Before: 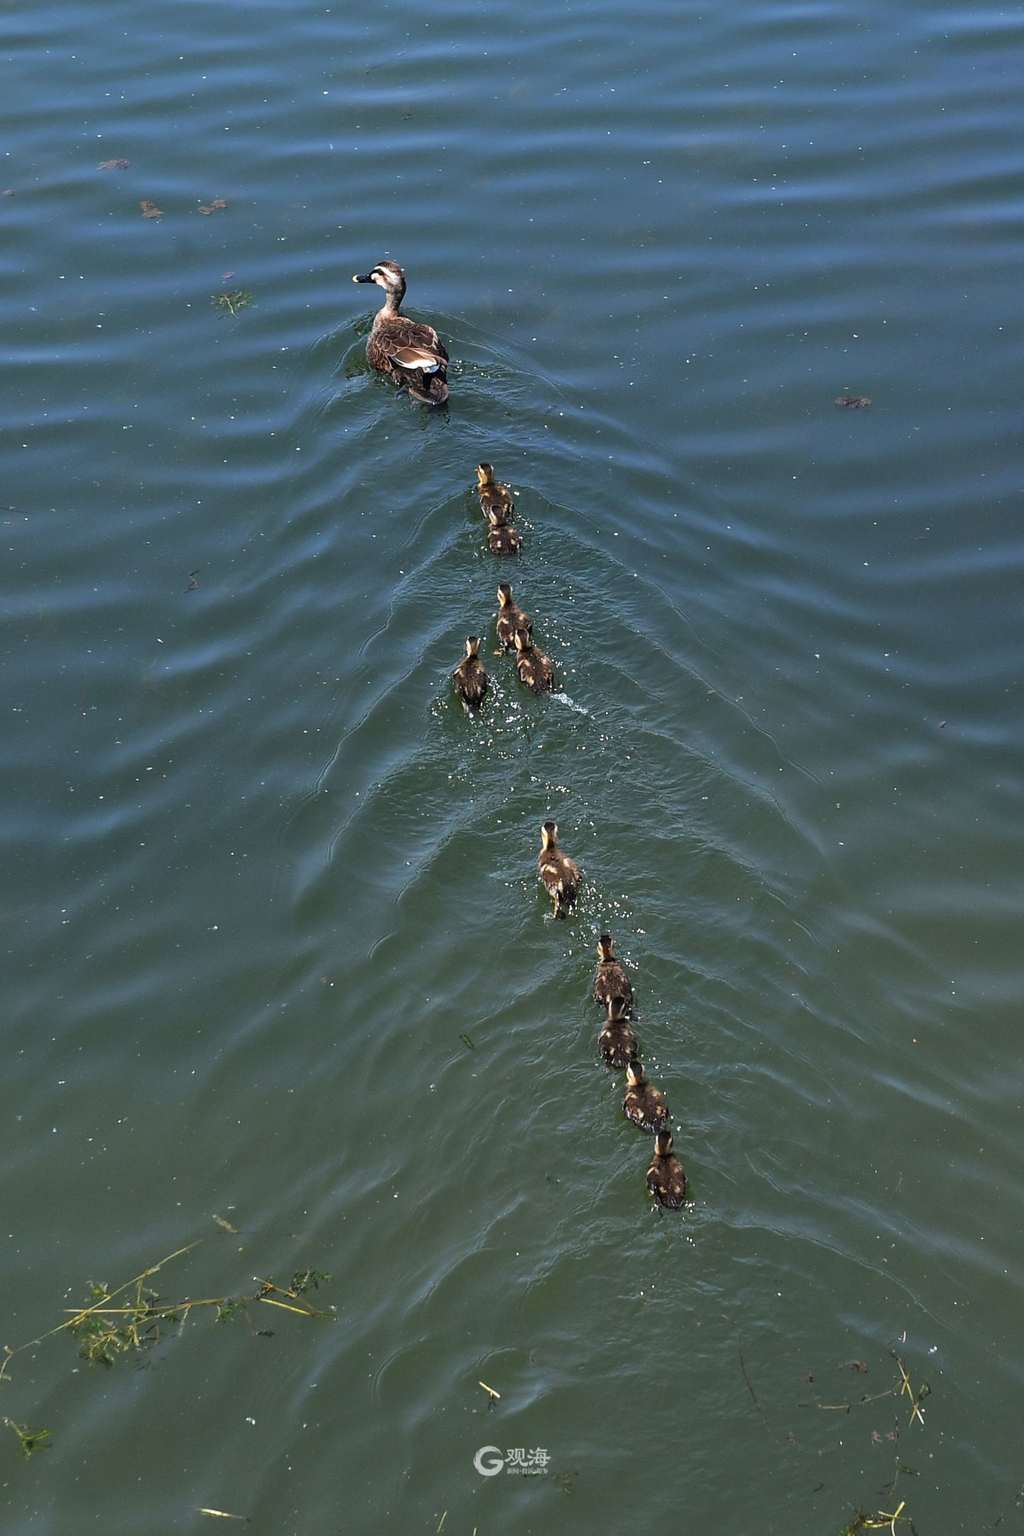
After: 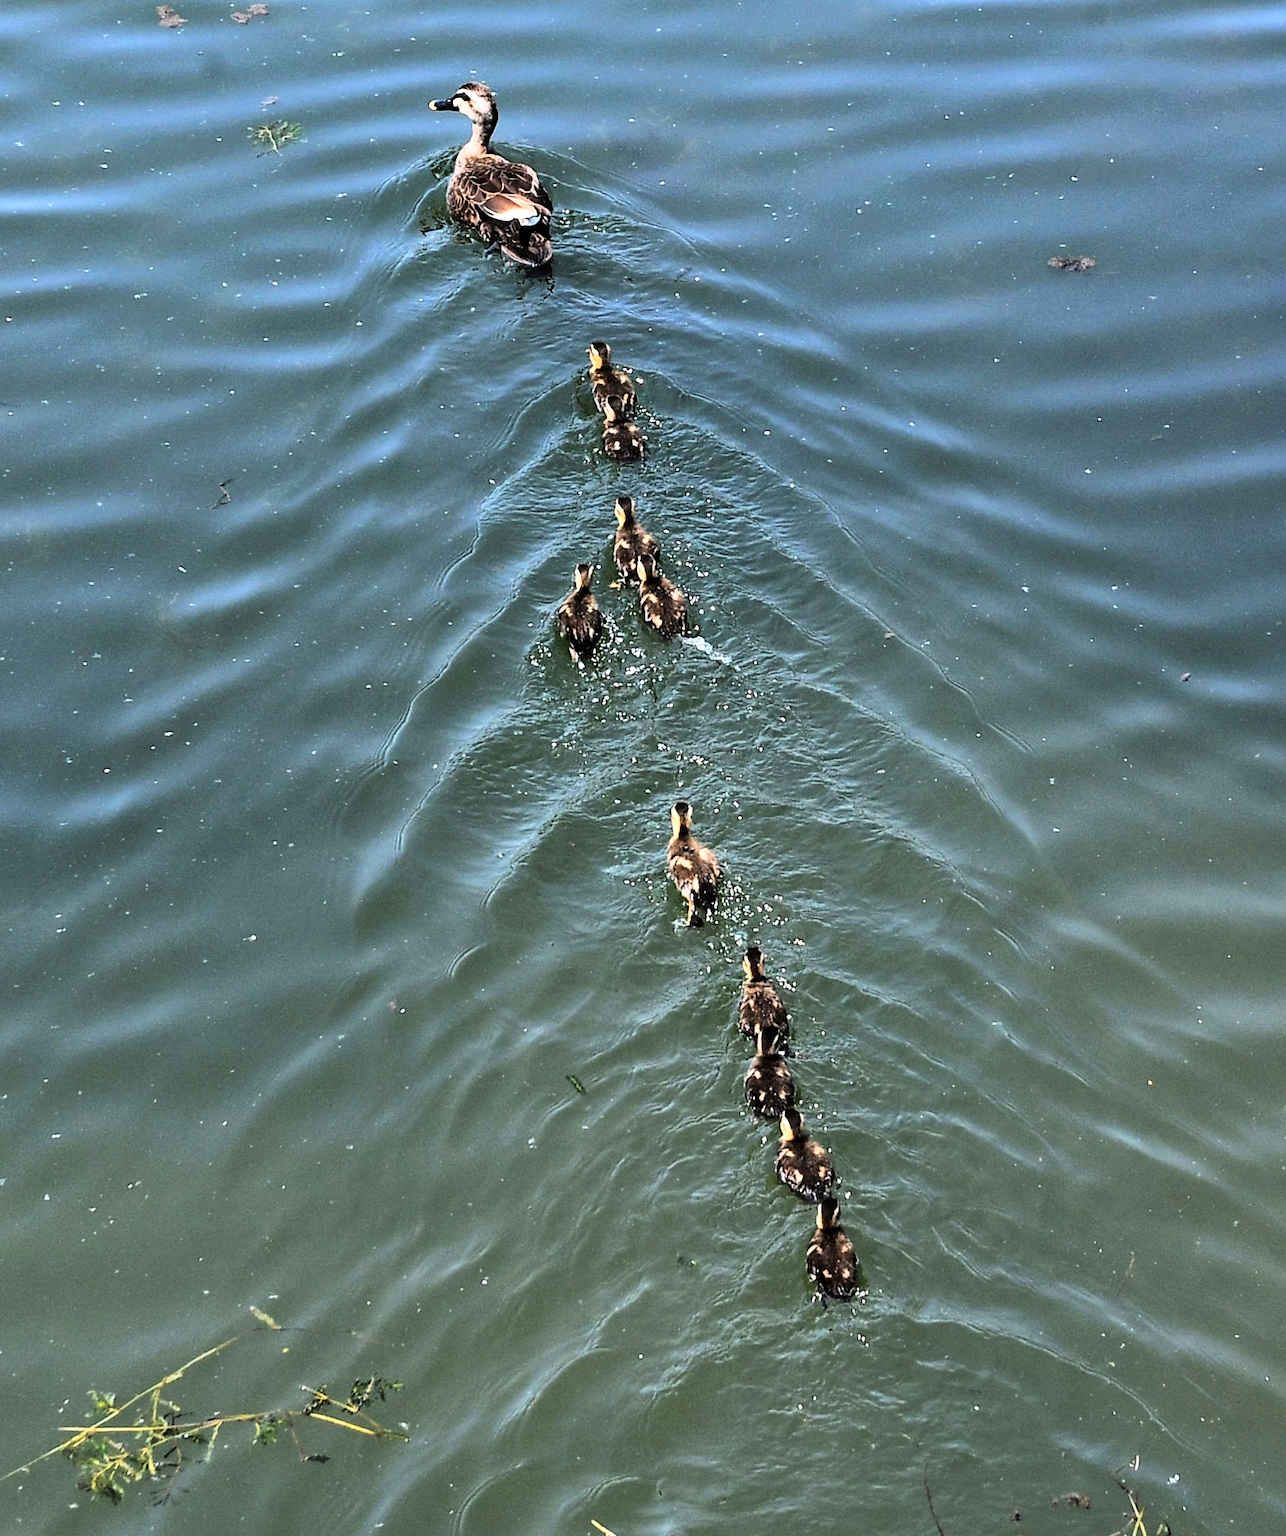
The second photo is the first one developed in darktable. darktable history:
crop and rotate: left 1.814%, top 12.818%, right 0.25%, bottom 9.225%
rgb curve: curves: ch0 [(0, 0) (0.21, 0.15) (0.24, 0.21) (0.5, 0.75) (0.75, 0.96) (0.89, 0.99) (1, 1)]; ch1 [(0, 0.02) (0.21, 0.13) (0.25, 0.2) (0.5, 0.67) (0.75, 0.9) (0.89, 0.97) (1, 1)]; ch2 [(0, 0.02) (0.21, 0.13) (0.25, 0.2) (0.5, 0.67) (0.75, 0.9) (0.89, 0.97) (1, 1)], compensate middle gray true
